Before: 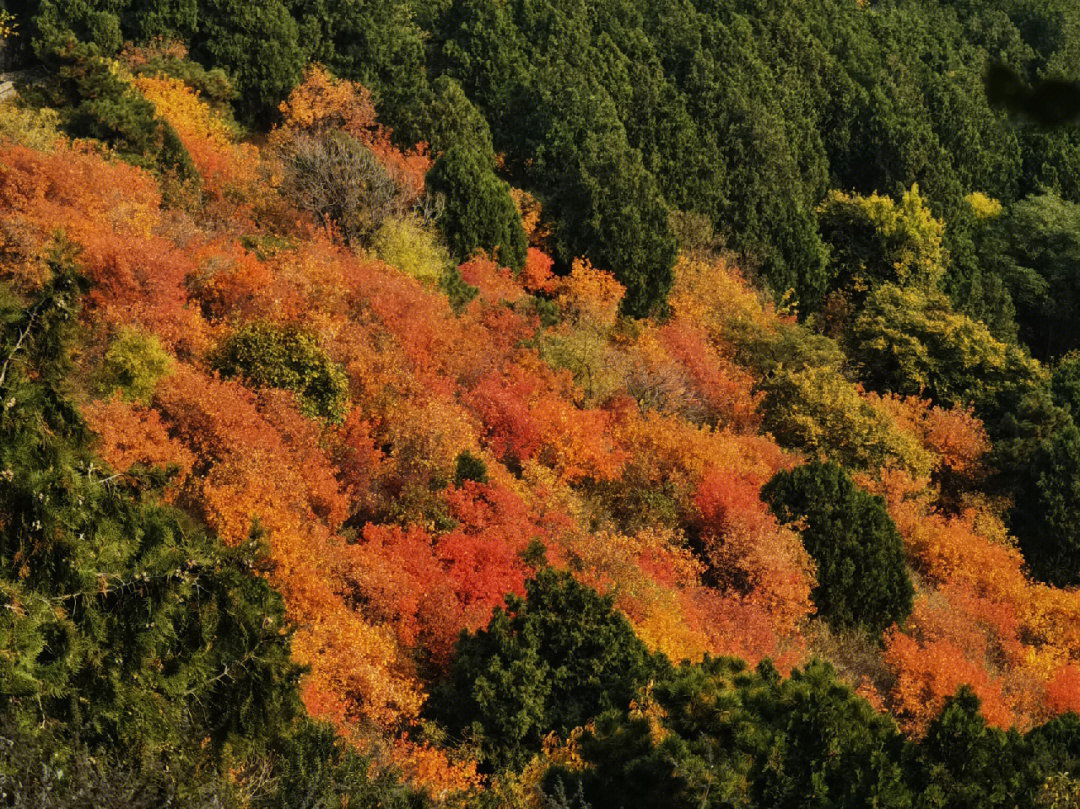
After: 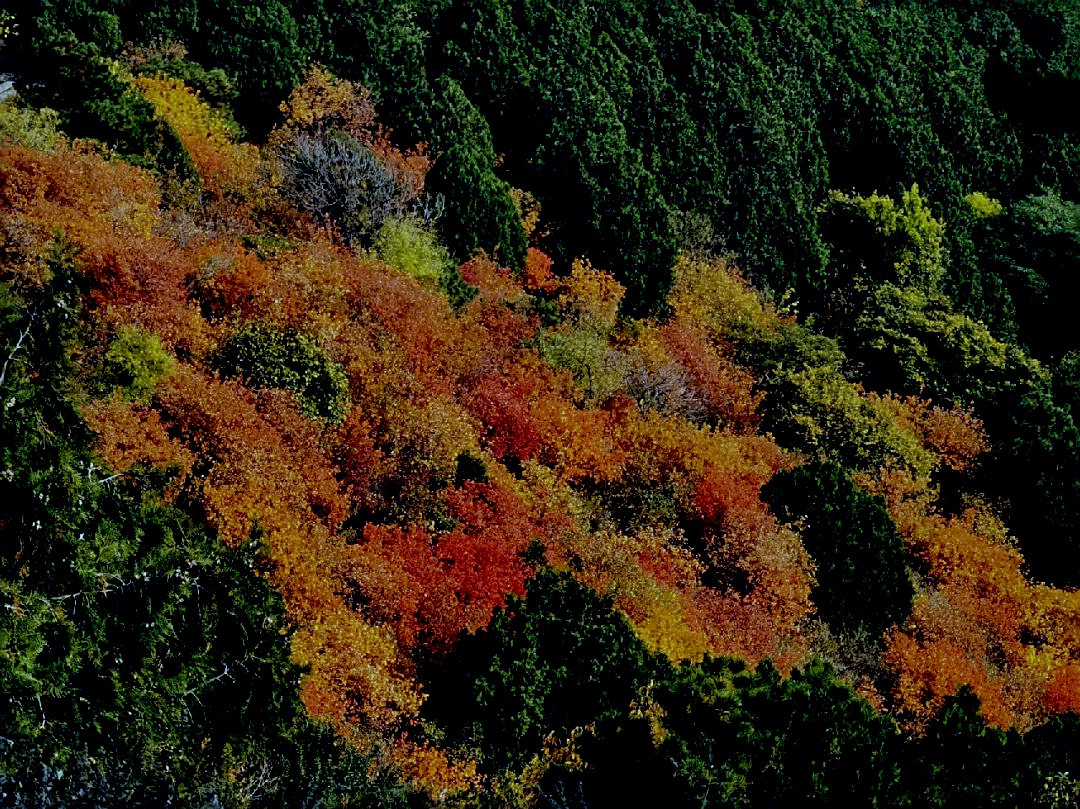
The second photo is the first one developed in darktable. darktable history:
sharpen: on, module defaults
exposure: black level correction 0.046, exposure -0.228 EV, compensate highlight preservation false
white balance: red 0.766, blue 1.537
